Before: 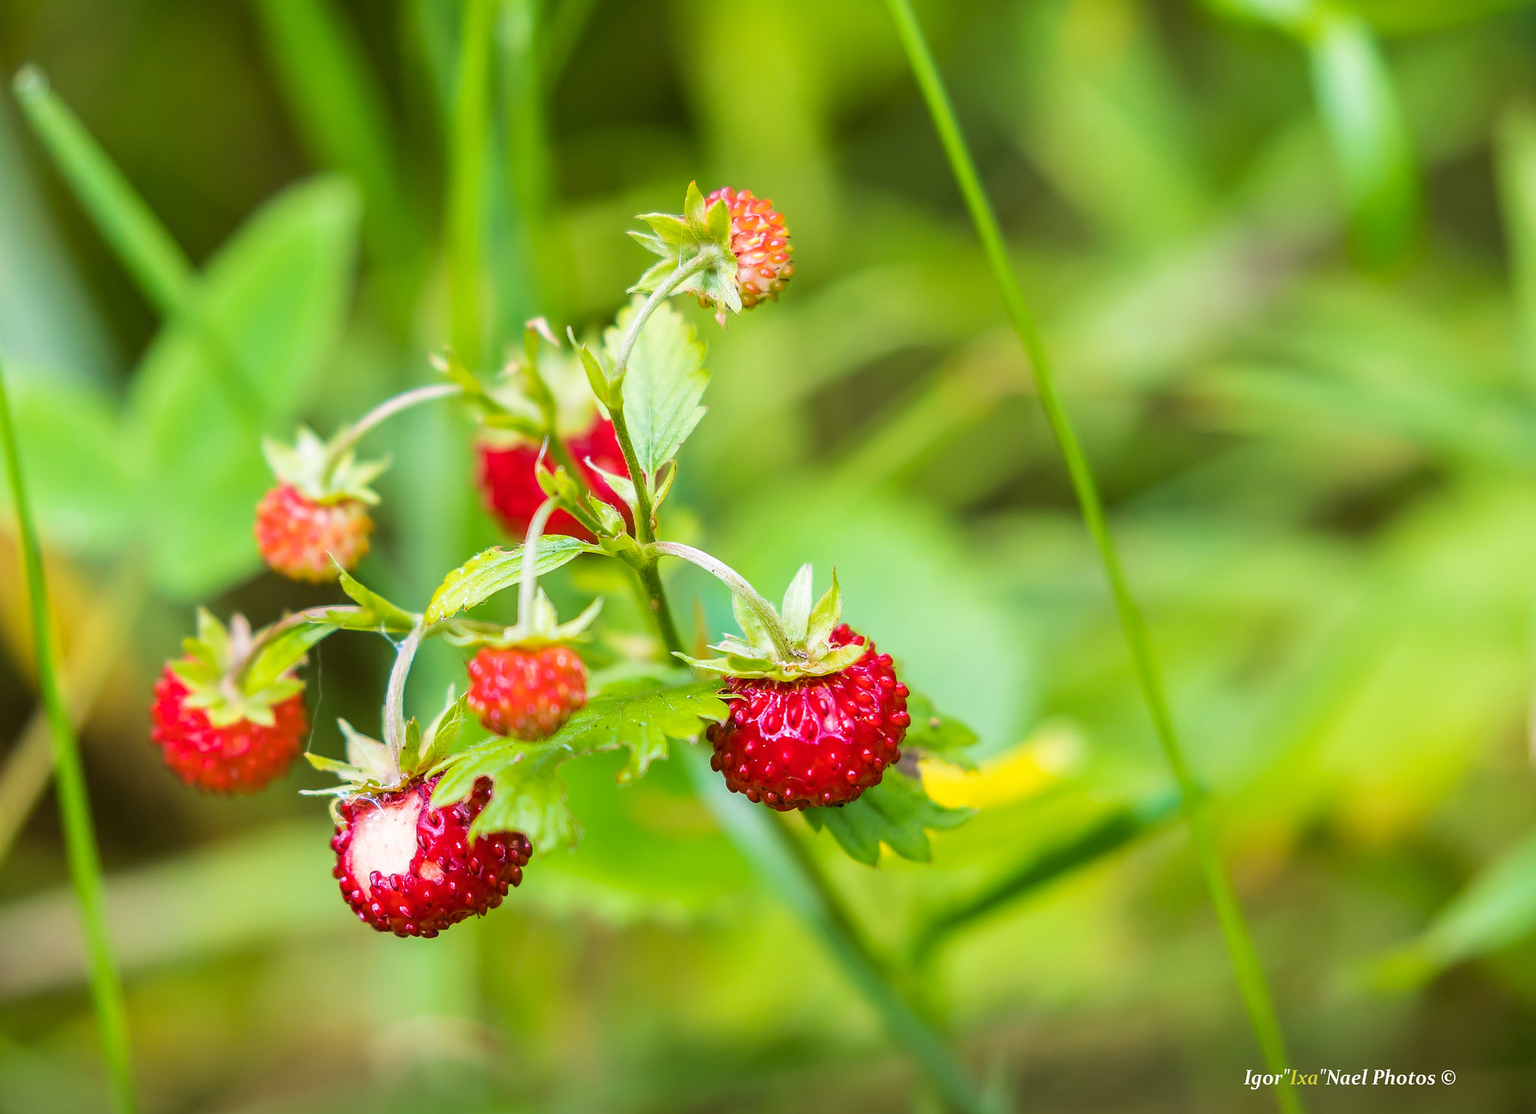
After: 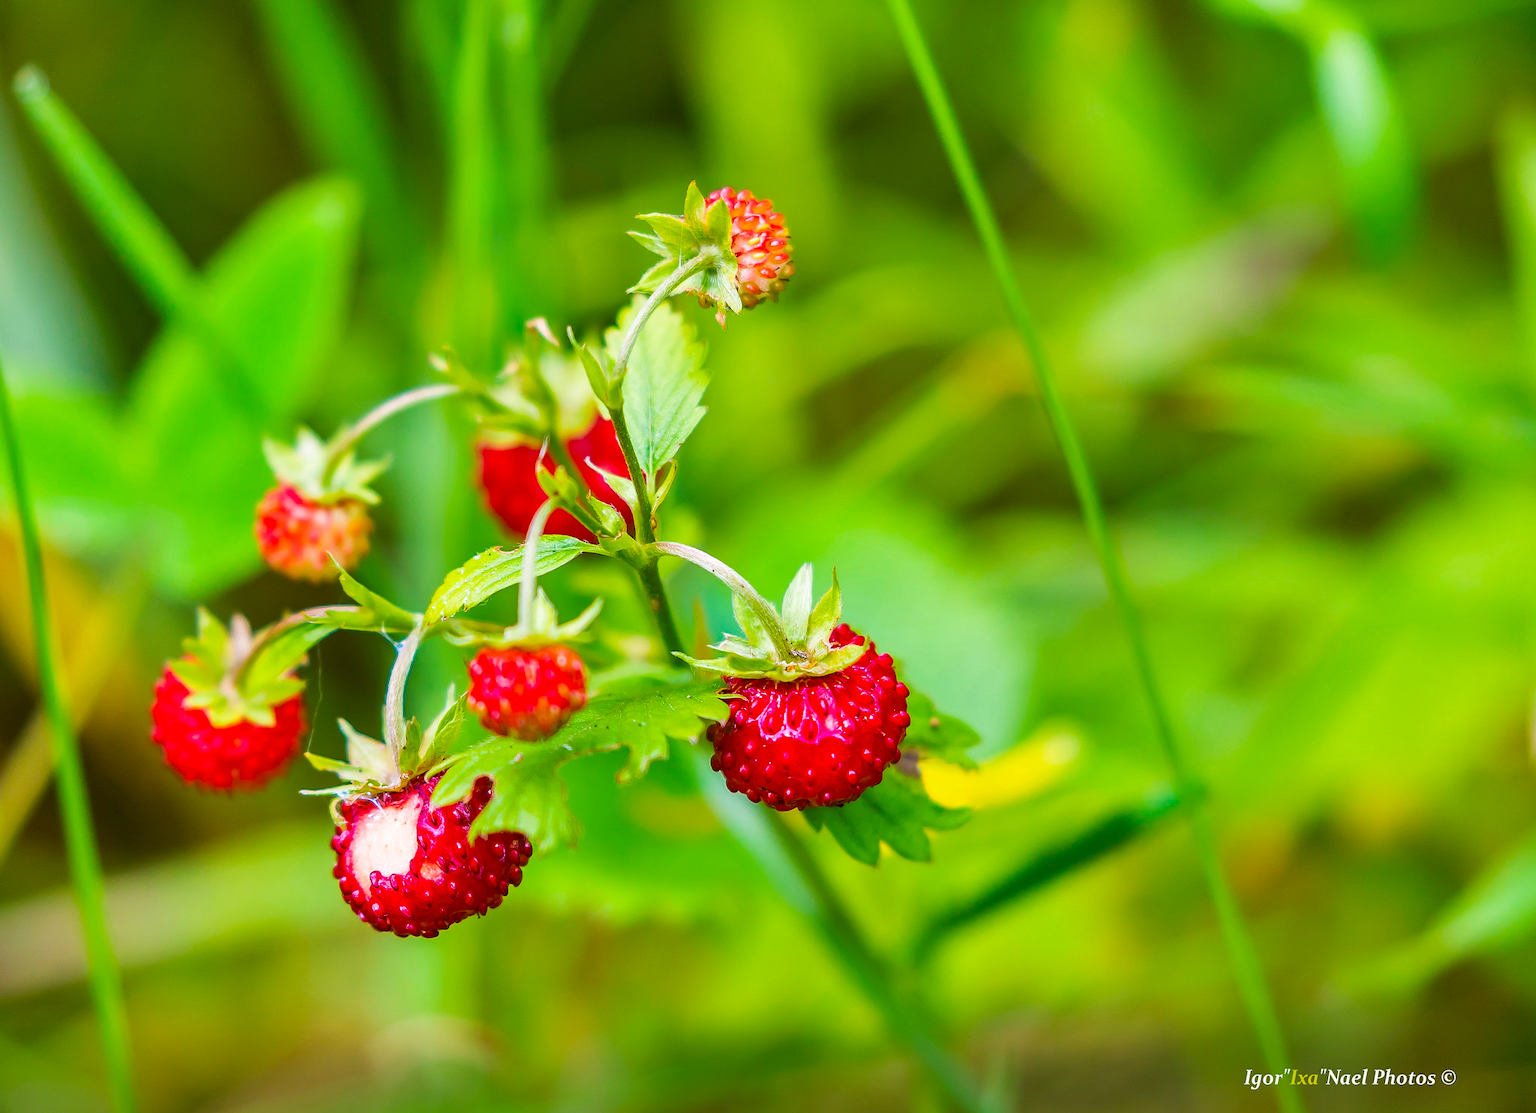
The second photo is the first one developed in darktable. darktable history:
shadows and highlights: soften with gaussian
color correction: highlights b* 0.055, saturation 1.34
